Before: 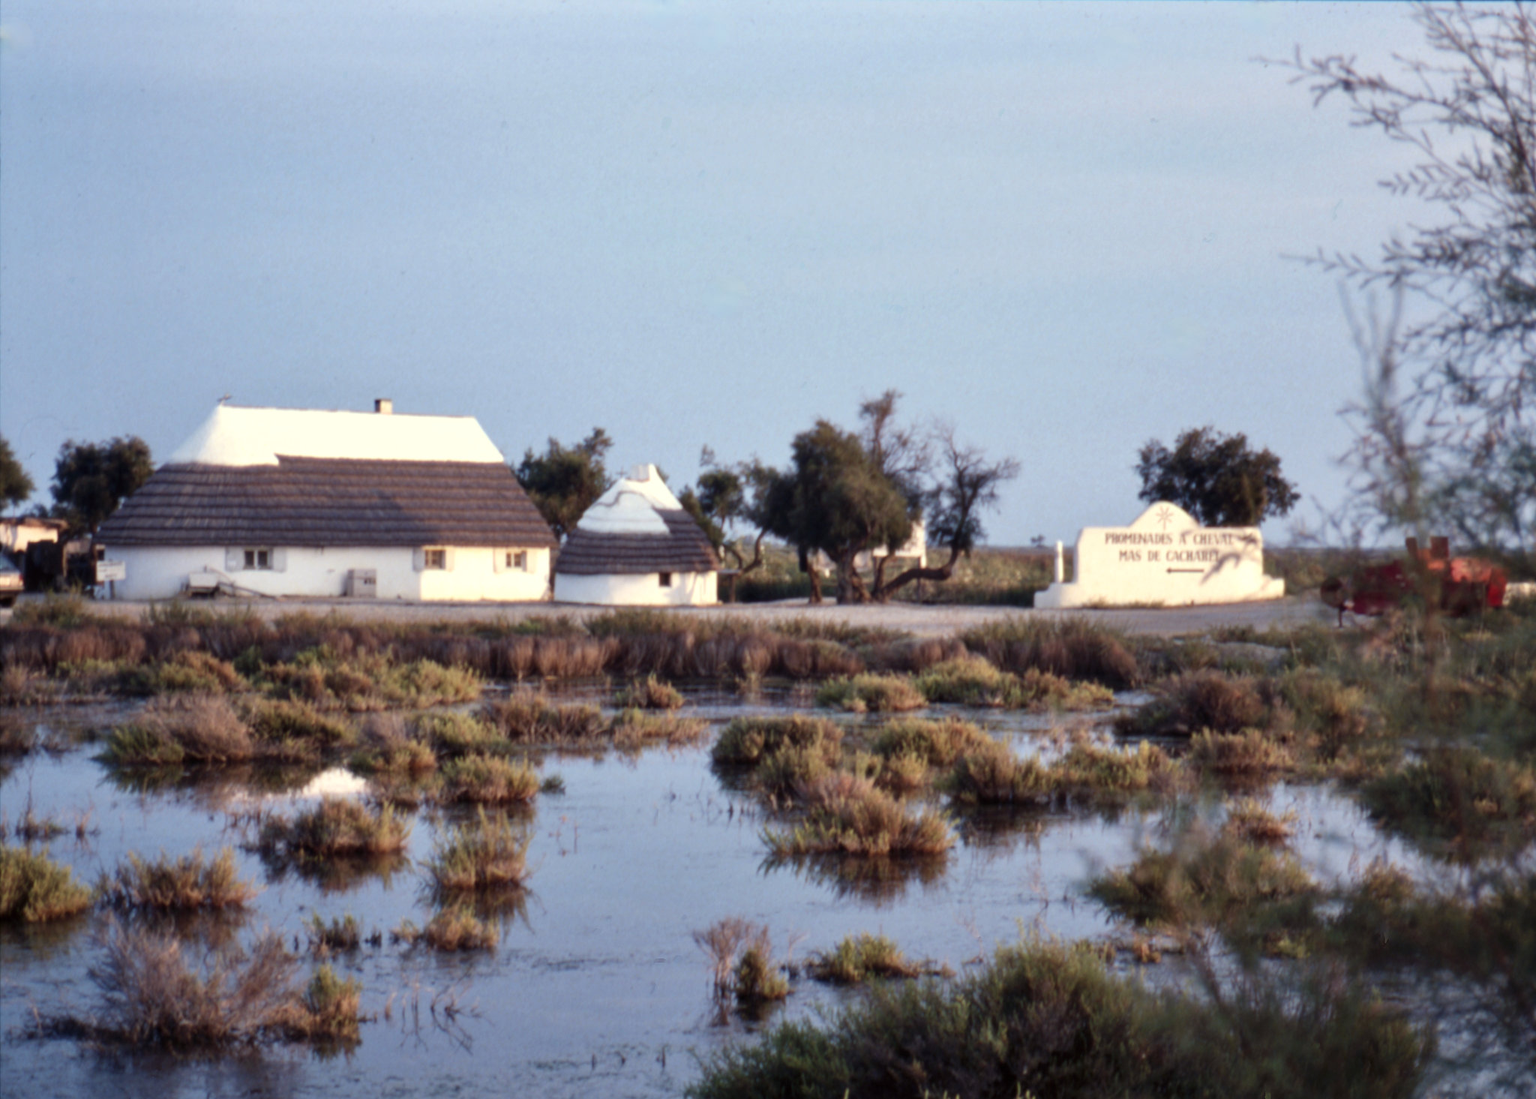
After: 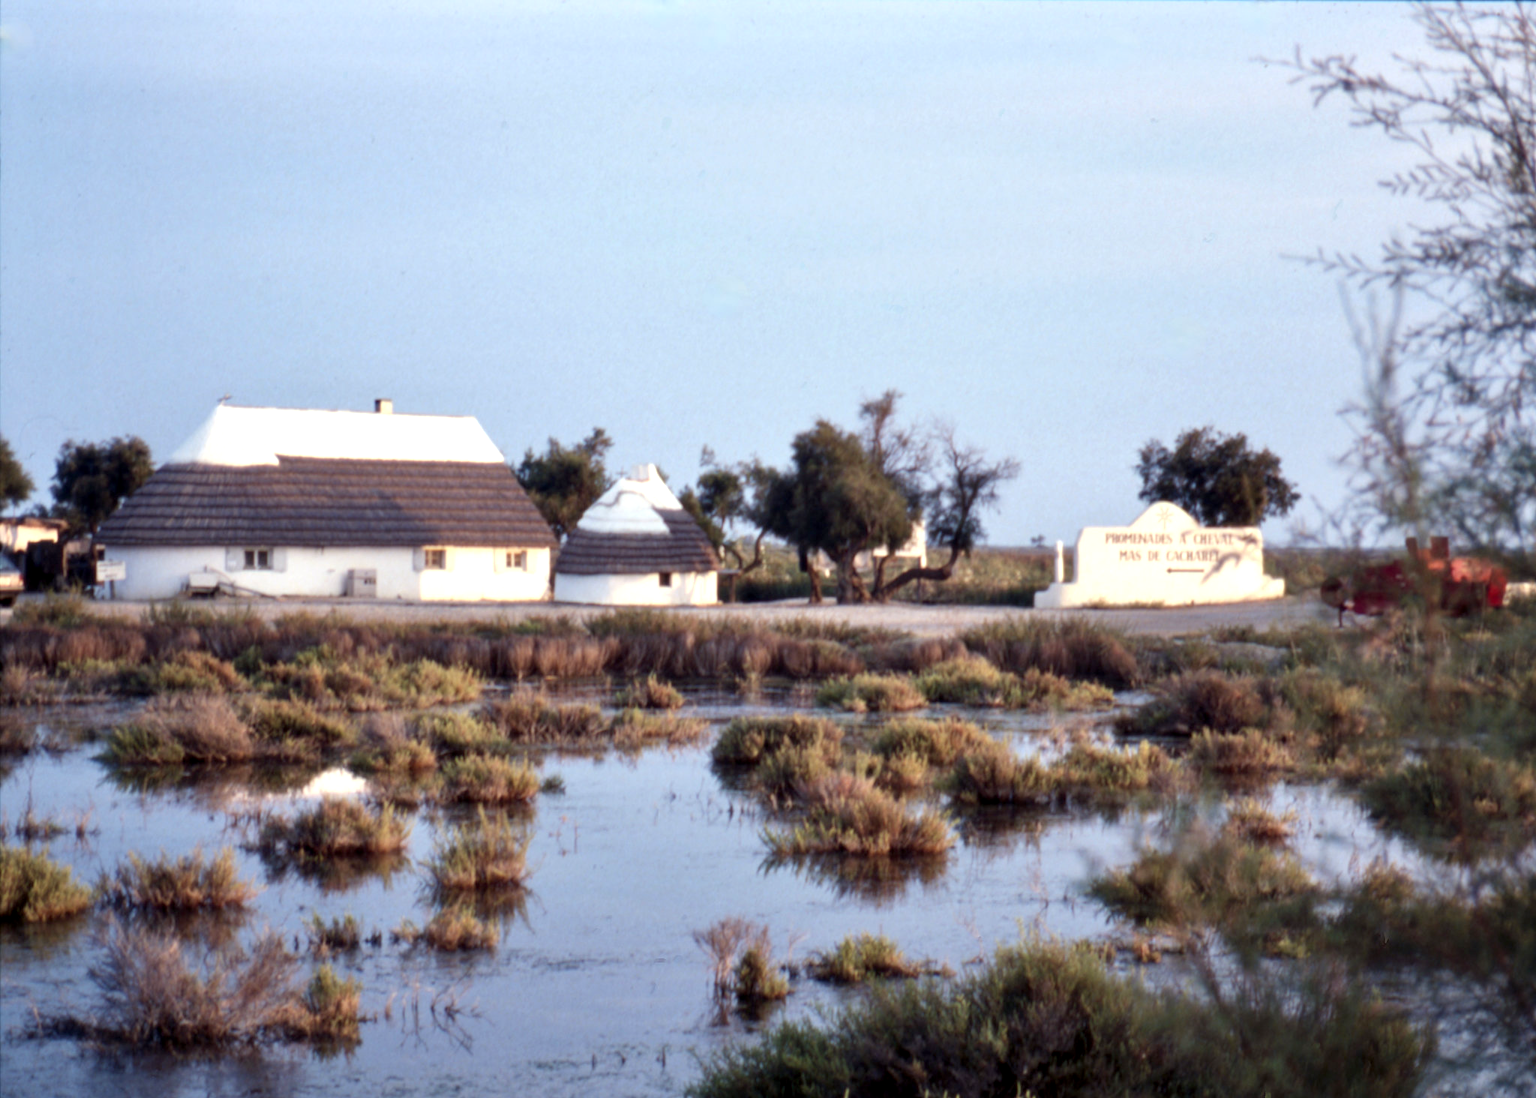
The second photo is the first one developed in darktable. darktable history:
exposure: black level correction 0.003, exposure 0.387 EV, compensate exposure bias true, compensate highlight preservation false
